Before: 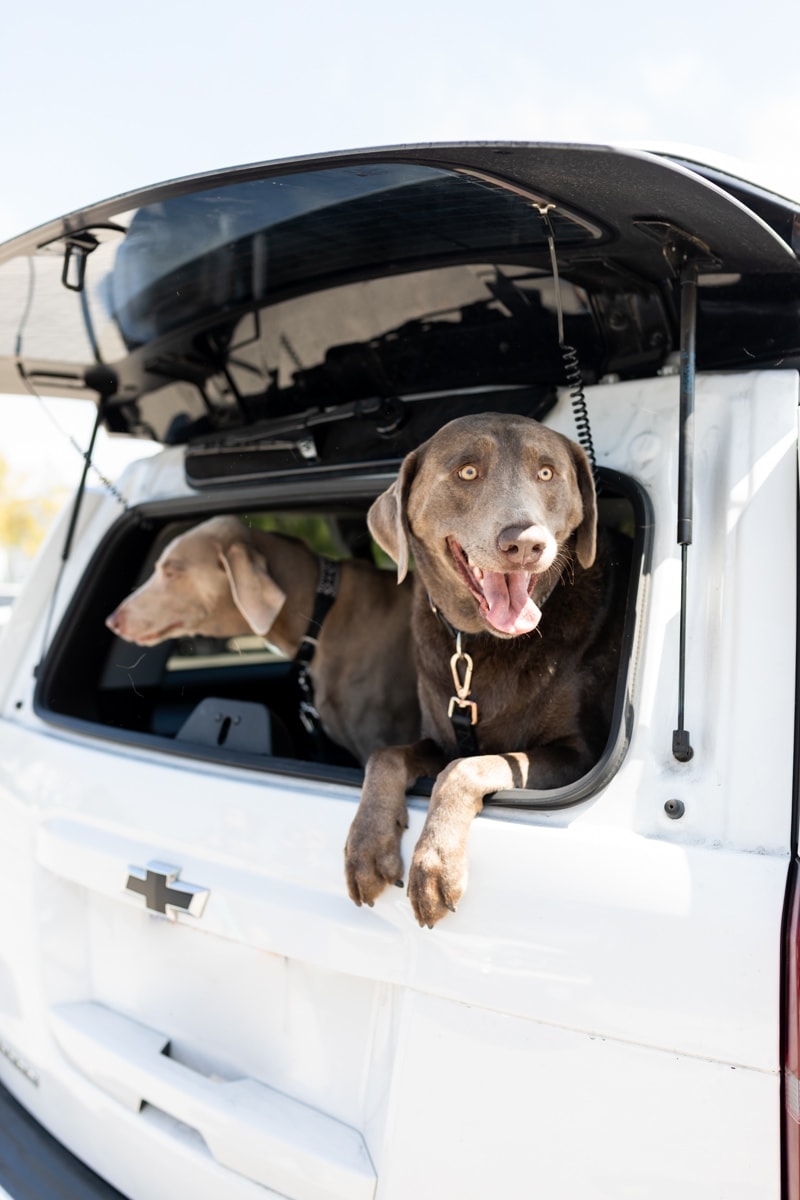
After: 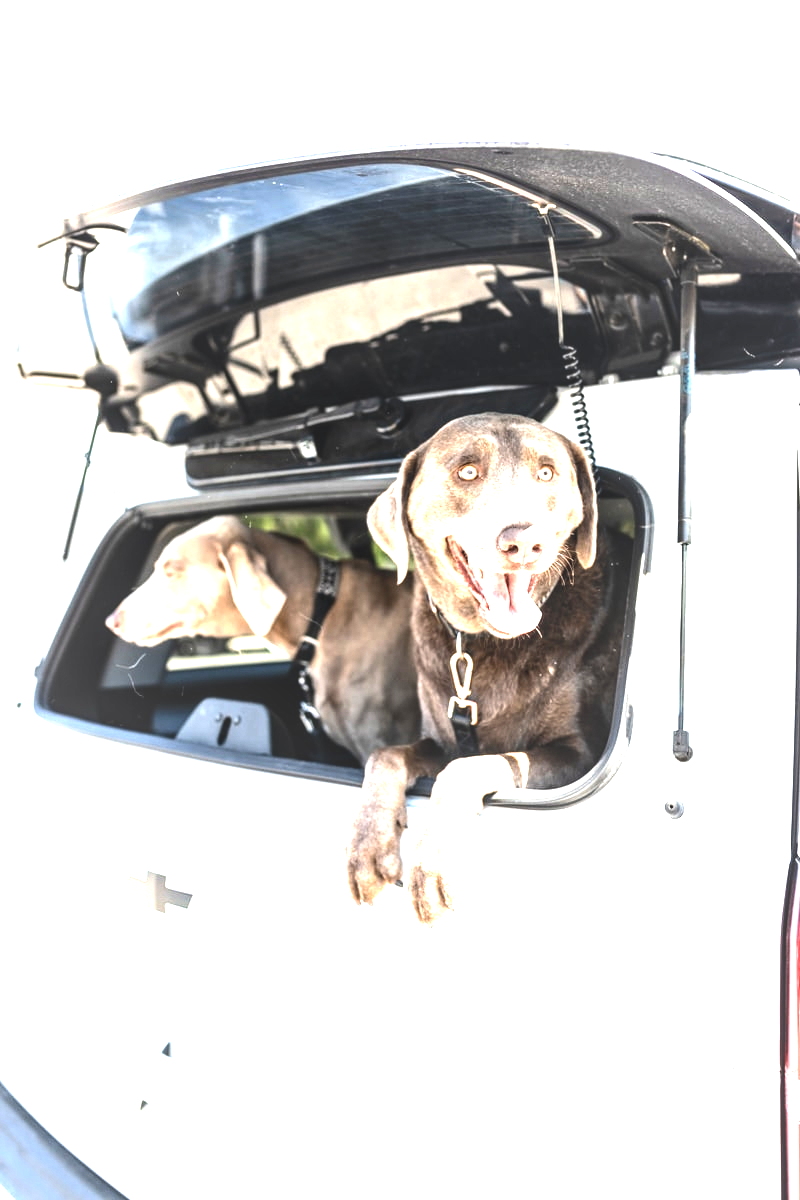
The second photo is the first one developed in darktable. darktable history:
tone equalizer: -8 EV -0.75 EV, -7 EV -0.7 EV, -6 EV -0.6 EV, -5 EV -0.4 EV, -3 EV 0.4 EV, -2 EV 0.6 EV, -1 EV 0.7 EV, +0 EV 0.75 EV, edges refinement/feathering 500, mask exposure compensation -1.57 EV, preserve details no
local contrast: on, module defaults
exposure: exposure 1.5 EV, compensate highlight preservation false
